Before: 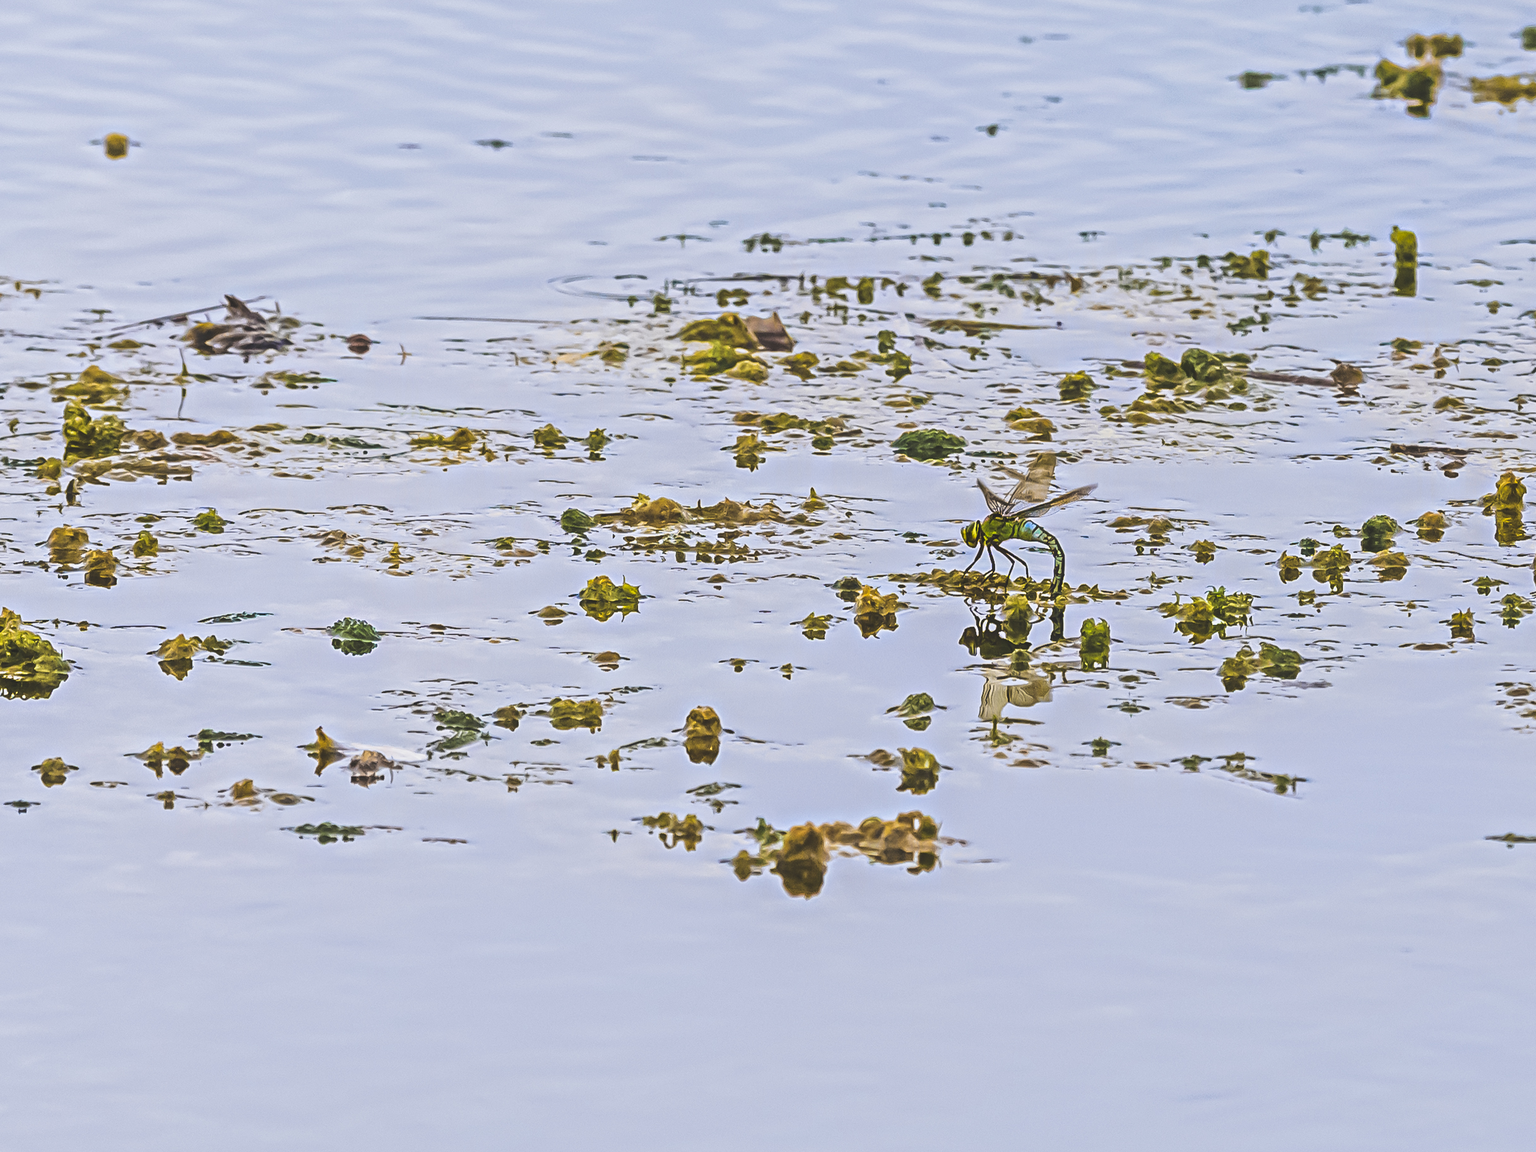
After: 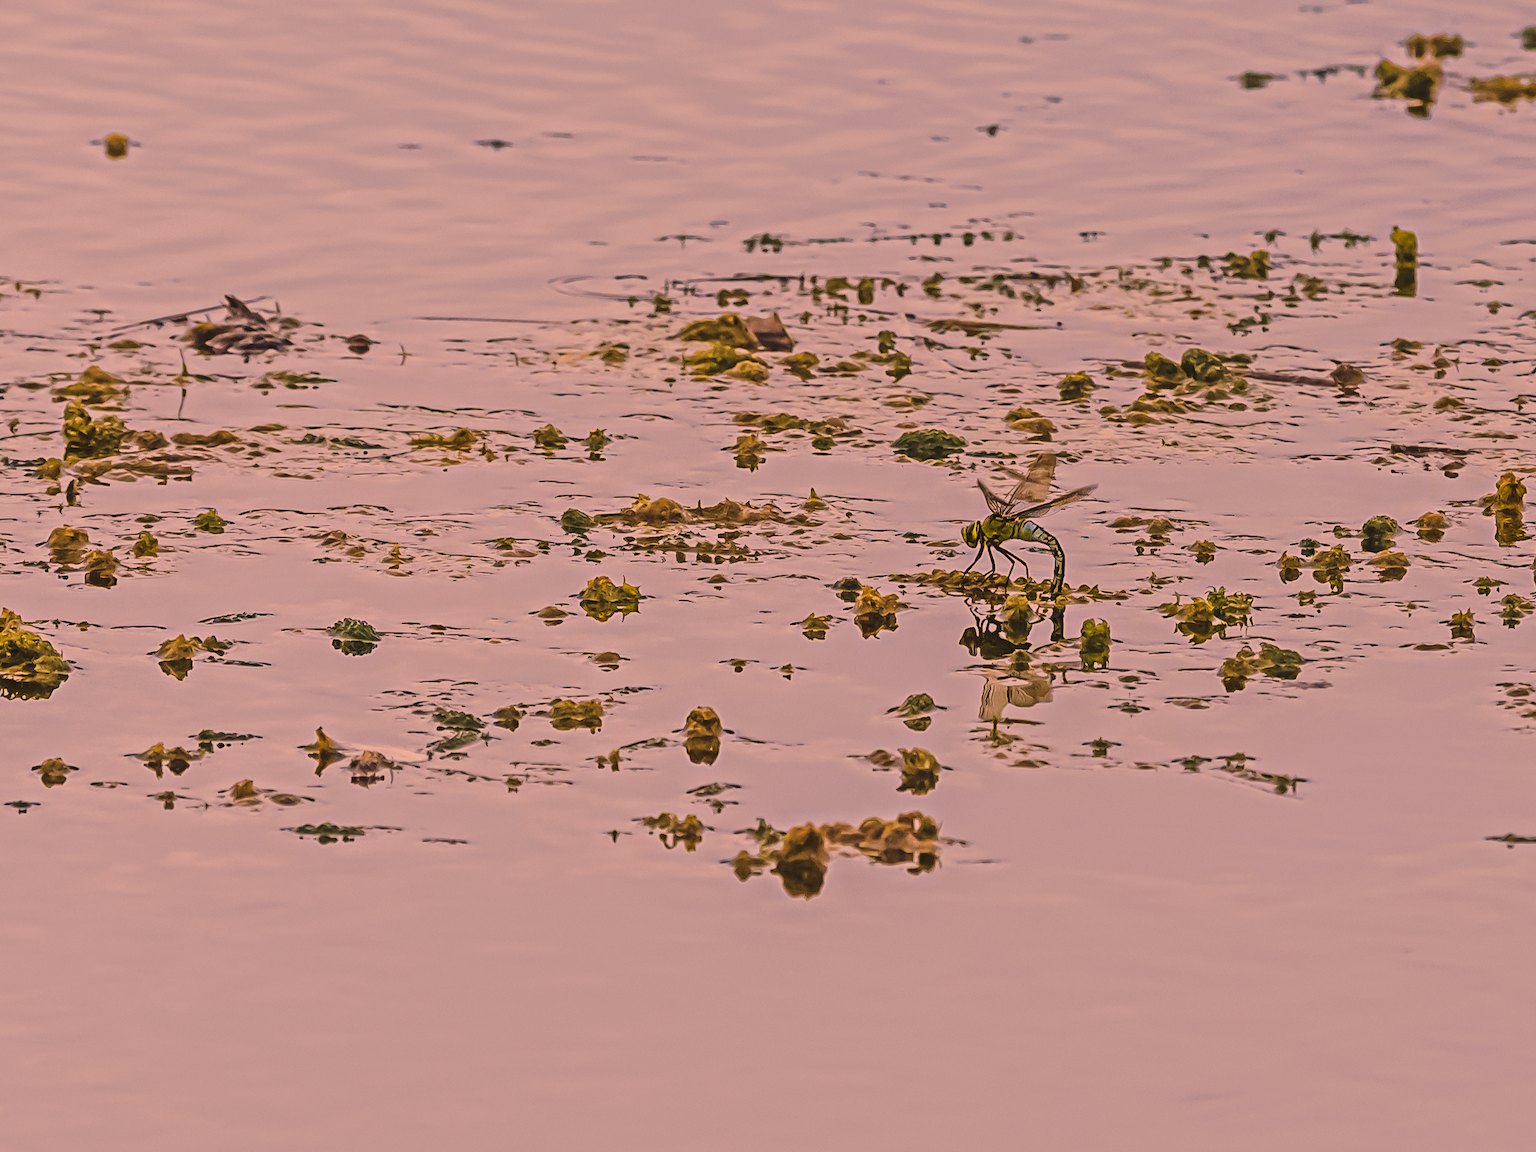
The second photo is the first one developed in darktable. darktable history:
exposure: black level correction 0.004, exposure 0.016 EV, compensate exposure bias true, compensate highlight preservation false
color zones: curves: ch0 [(0, 0.5) (0.143, 0.5) (0.286, 0.5) (0.429, 0.5) (0.62, 0.489) (0.714, 0.445) (0.844, 0.496) (1, 0.5)]; ch1 [(0, 0.5) (0.143, 0.5) (0.286, 0.5) (0.429, 0.5) (0.571, 0.5) (0.714, 0.523) (0.857, 0.5) (1, 0.5)]
color correction: highlights a* 39.37, highlights b* 39.54, saturation 0.688
